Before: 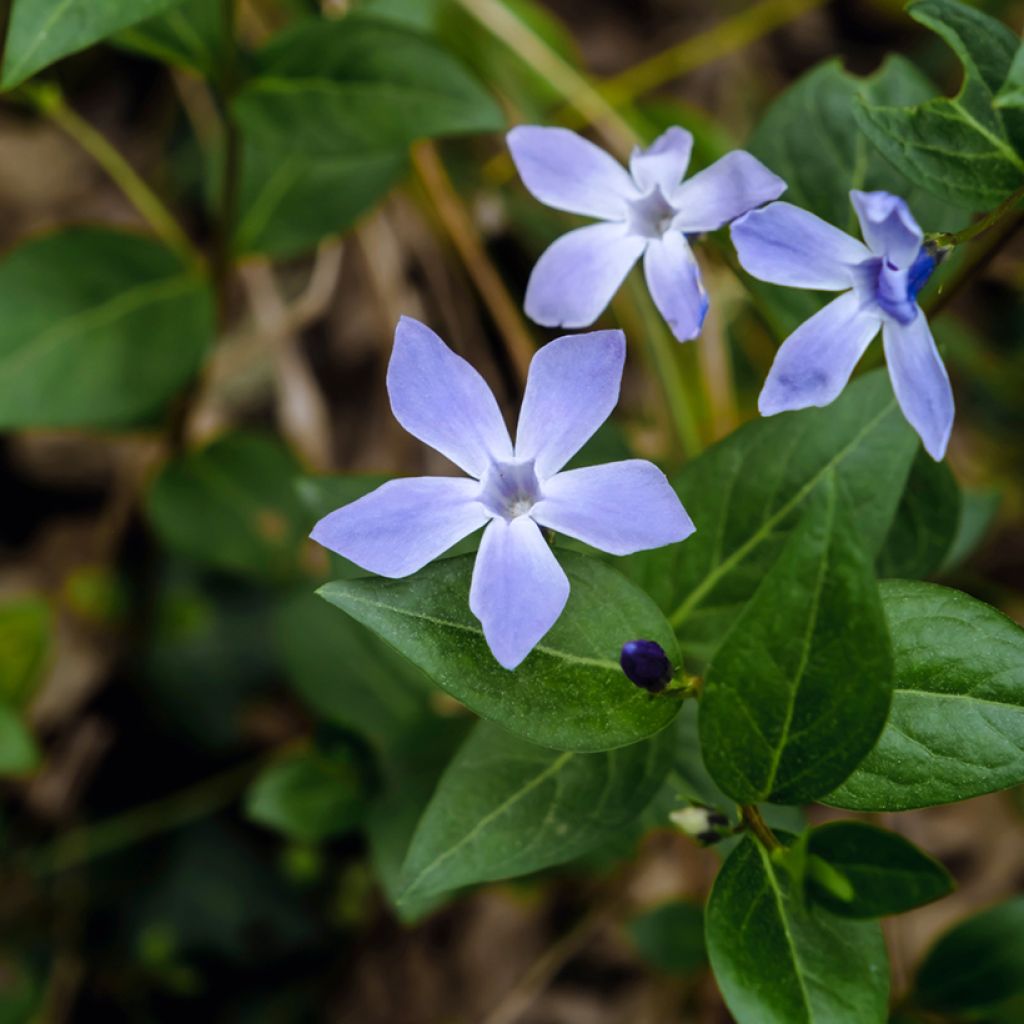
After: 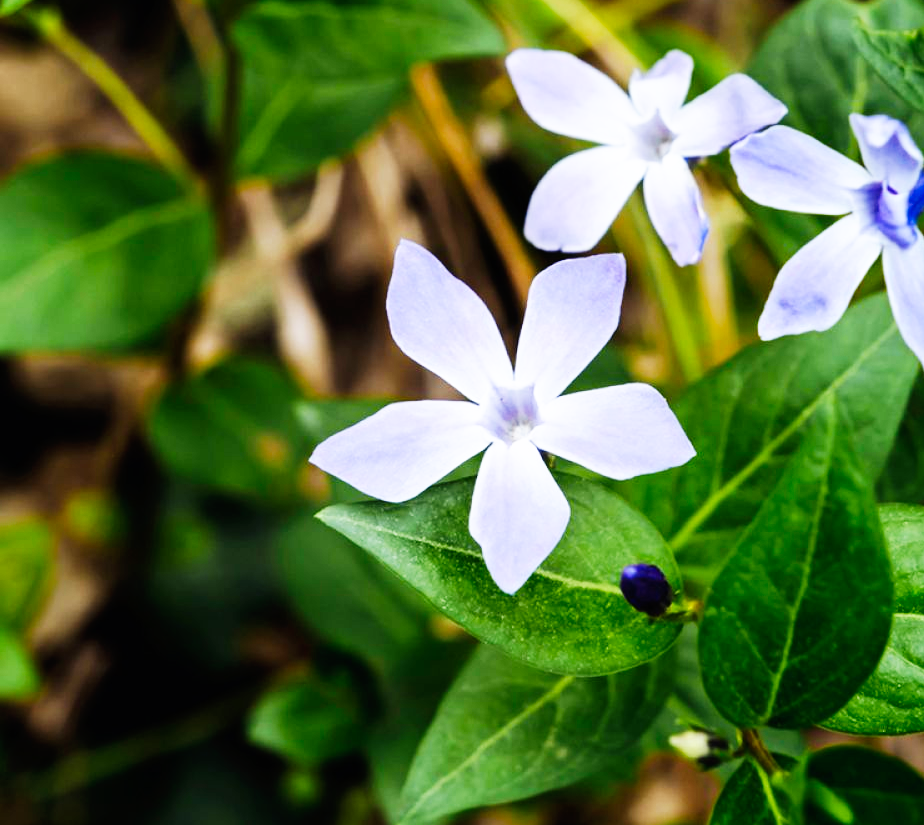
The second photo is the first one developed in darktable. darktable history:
crop: top 7.49%, right 9.717%, bottom 11.943%
base curve: curves: ch0 [(0, 0) (0.007, 0.004) (0.027, 0.03) (0.046, 0.07) (0.207, 0.54) (0.442, 0.872) (0.673, 0.972) (1, 1)], preserve colors none
